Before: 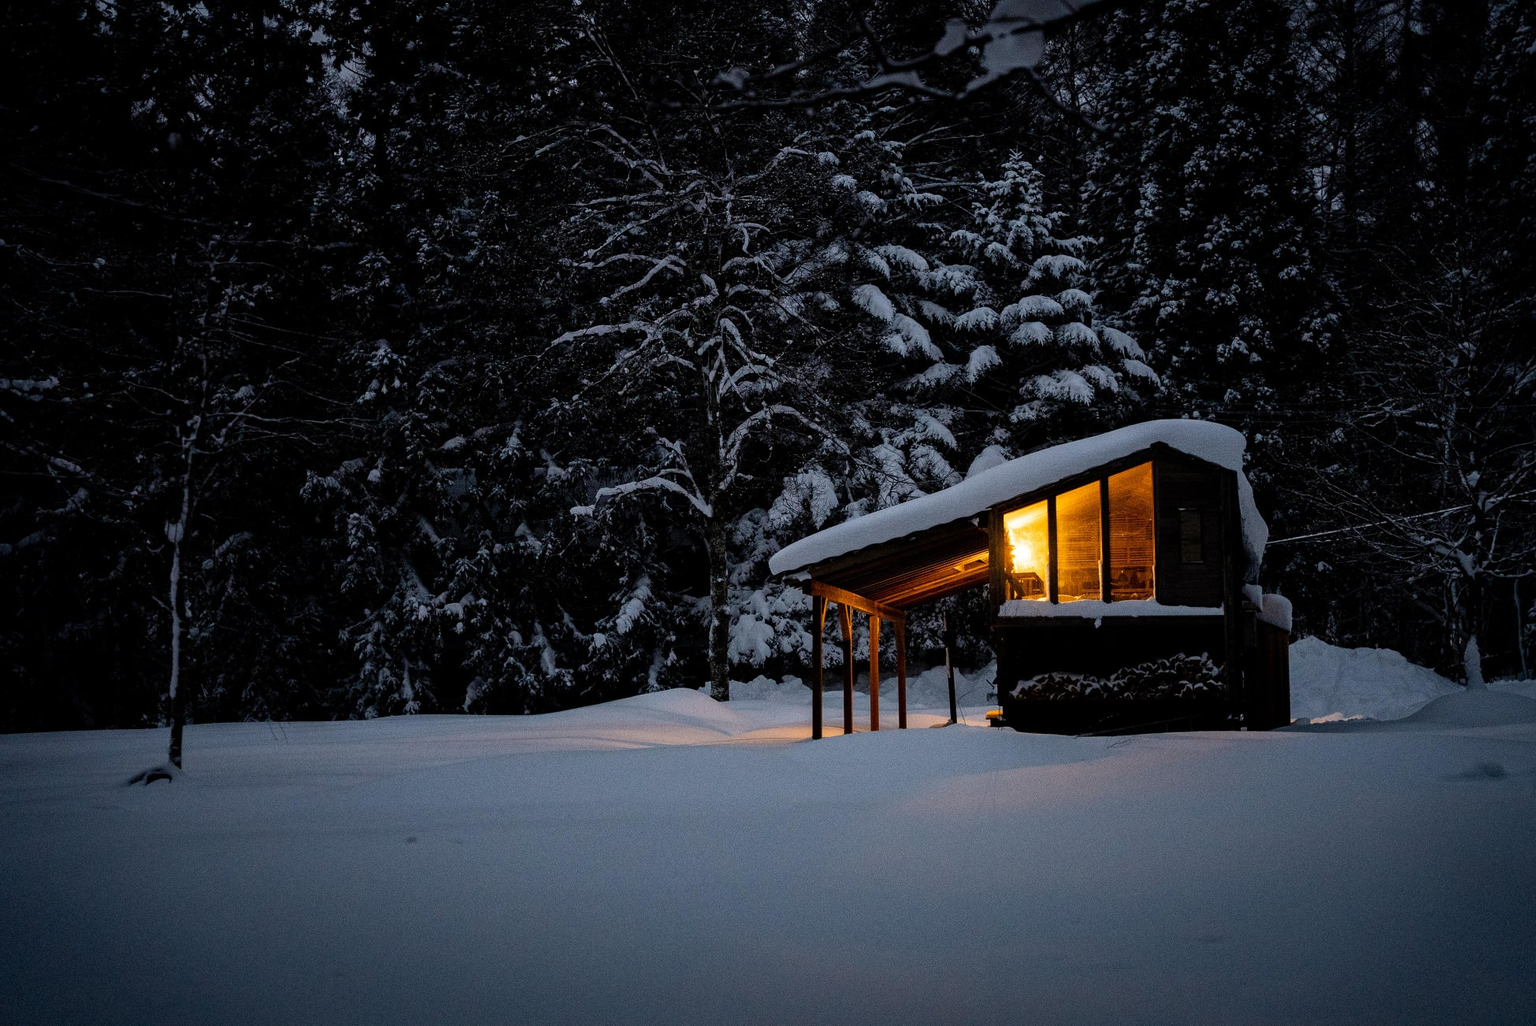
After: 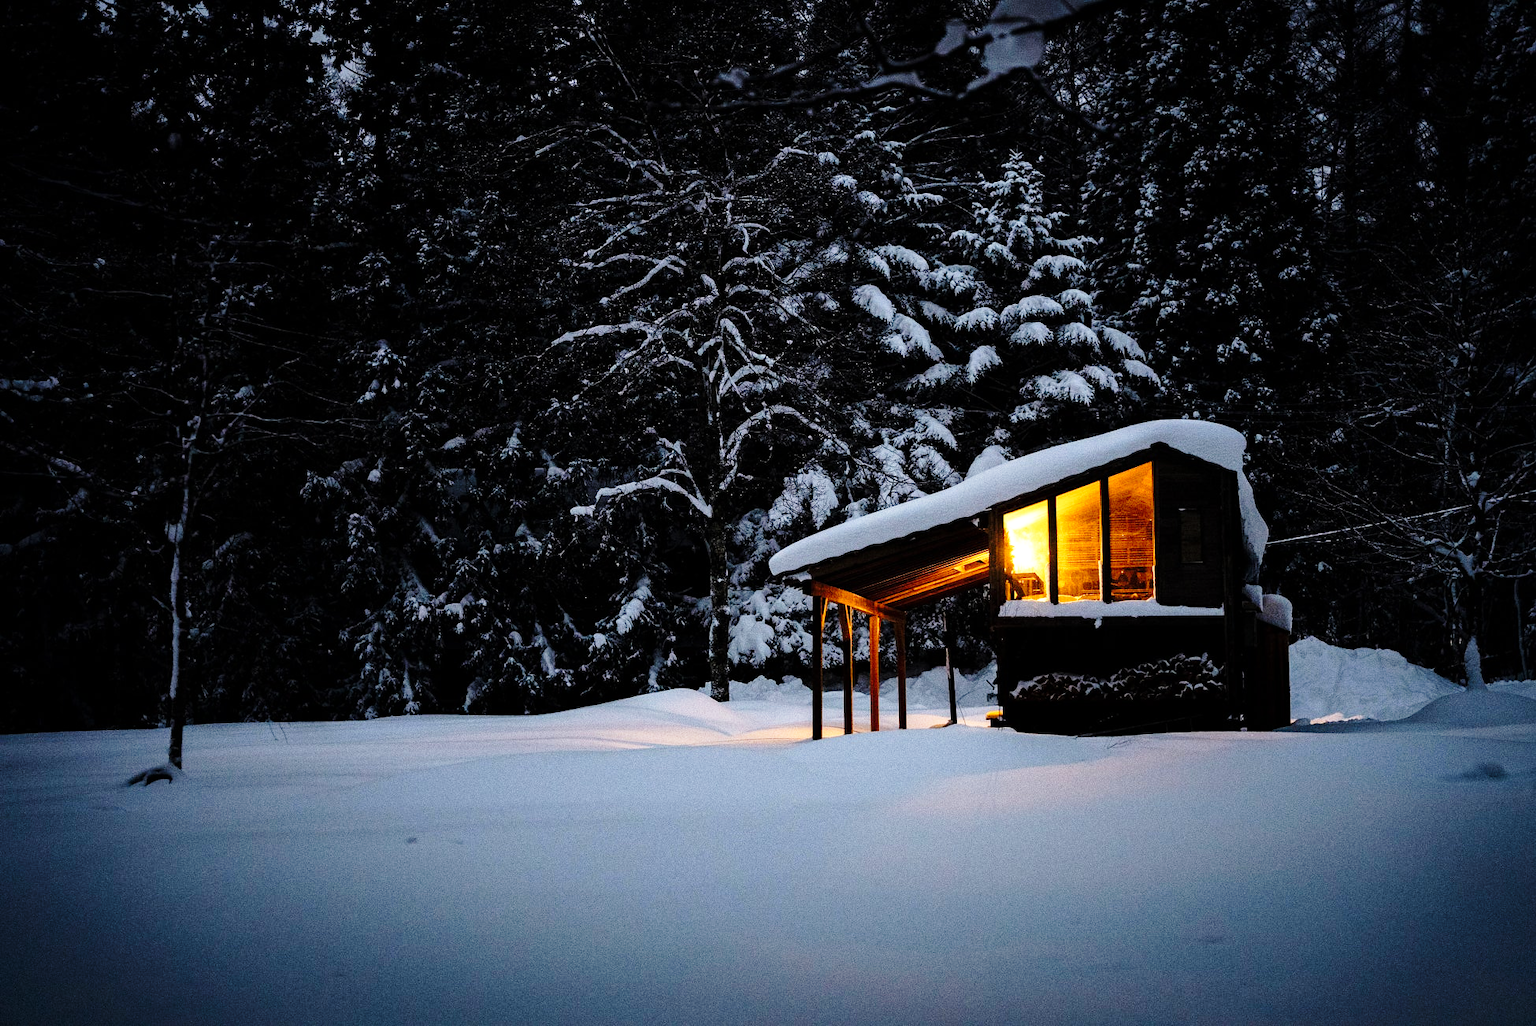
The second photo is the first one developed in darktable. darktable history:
tone equalizer: -8 EV -0.416 EV, -7 EV -0.37 EV, -6 EV -0.341 EV, -5 EV -0.194 EV, -3 EV 0.203 EV, -2 EV 0.354 EV, -1 EV 0.408 EV, +0 EV 0.419 EV
base curve: curves: ch0 [(0, 0) (0.028, 0.03) (0.121, 0.232) (0.46, 0.748) (0.859, 0.968) (1, 1)], preserve colors none
